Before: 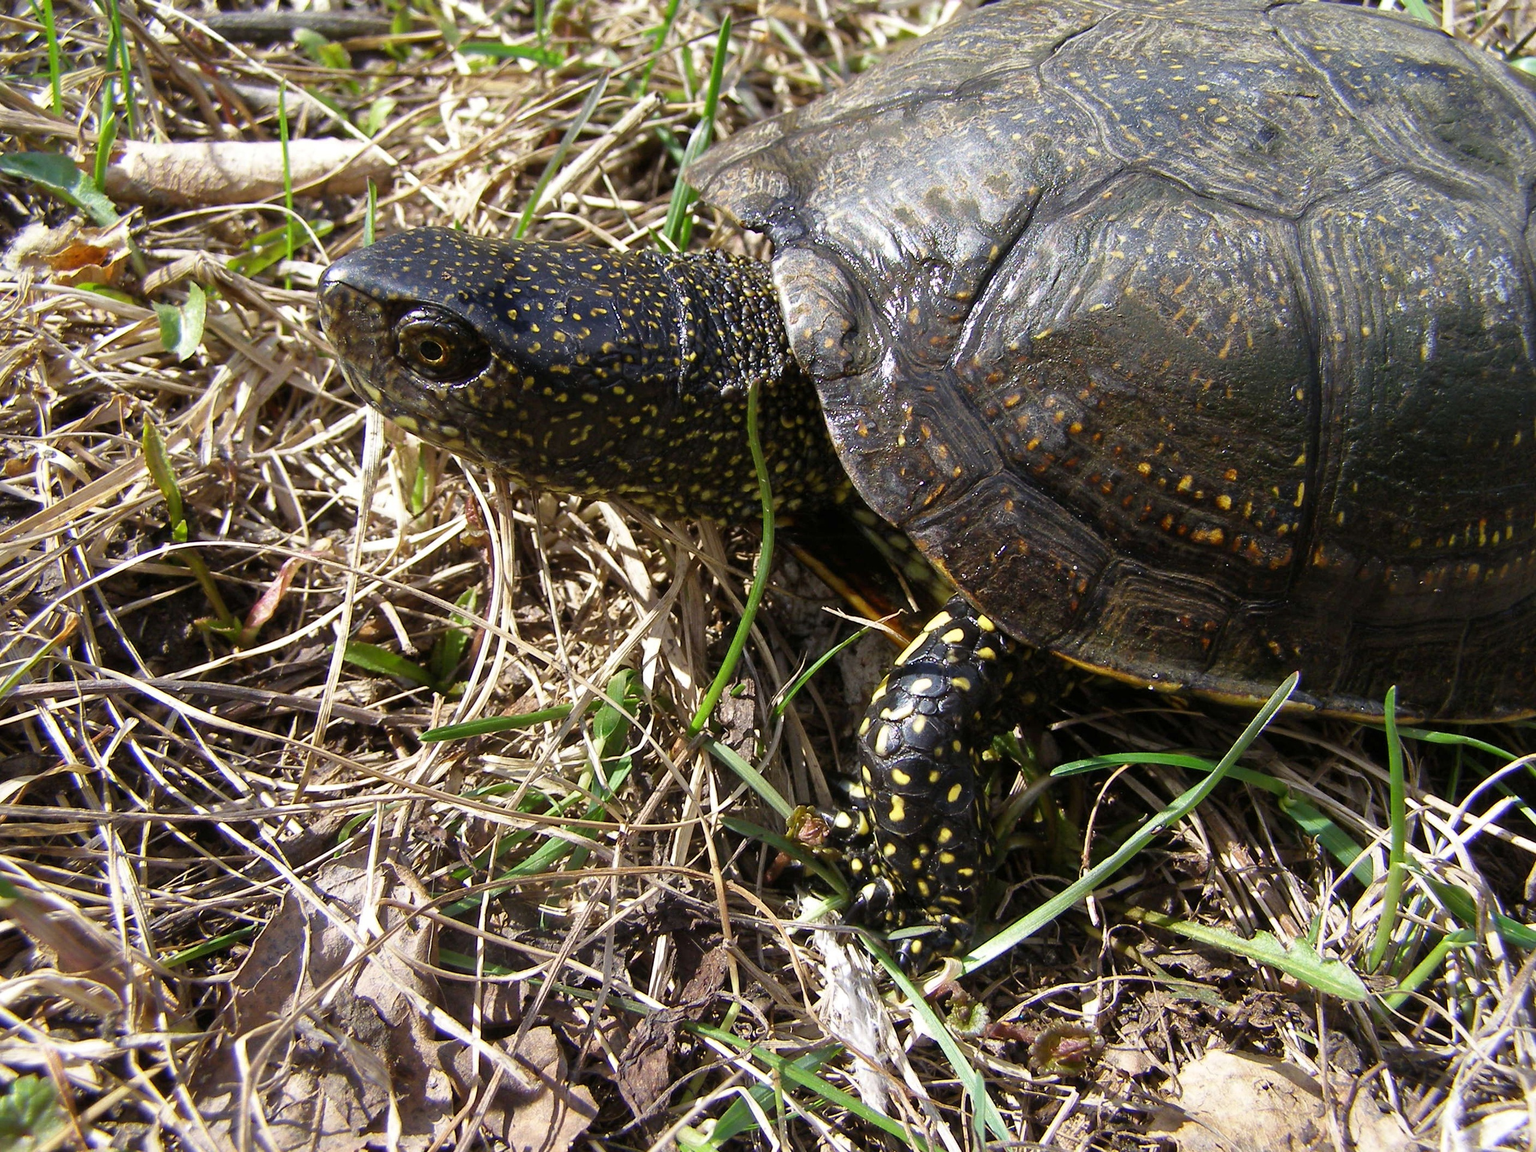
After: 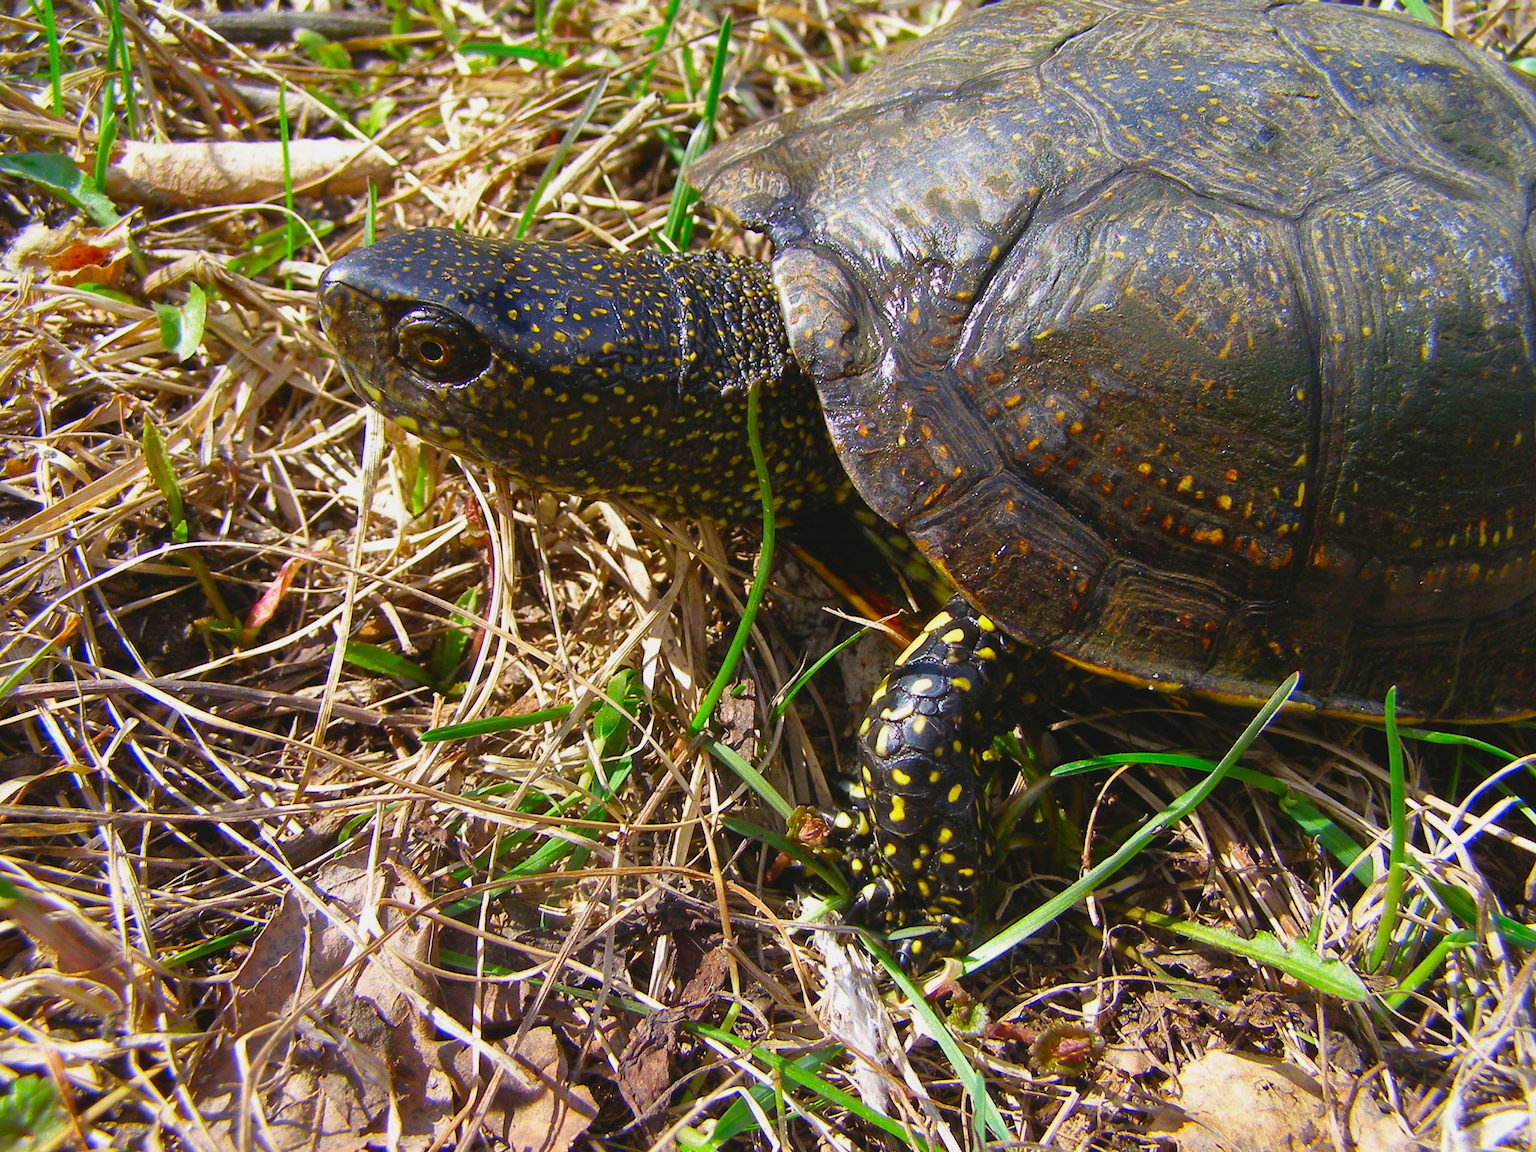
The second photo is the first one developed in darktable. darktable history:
color correction: highlights b* -0.005, saturation 1.82
contrast brightness saturation: contrast -0.101, saturation -0.084
